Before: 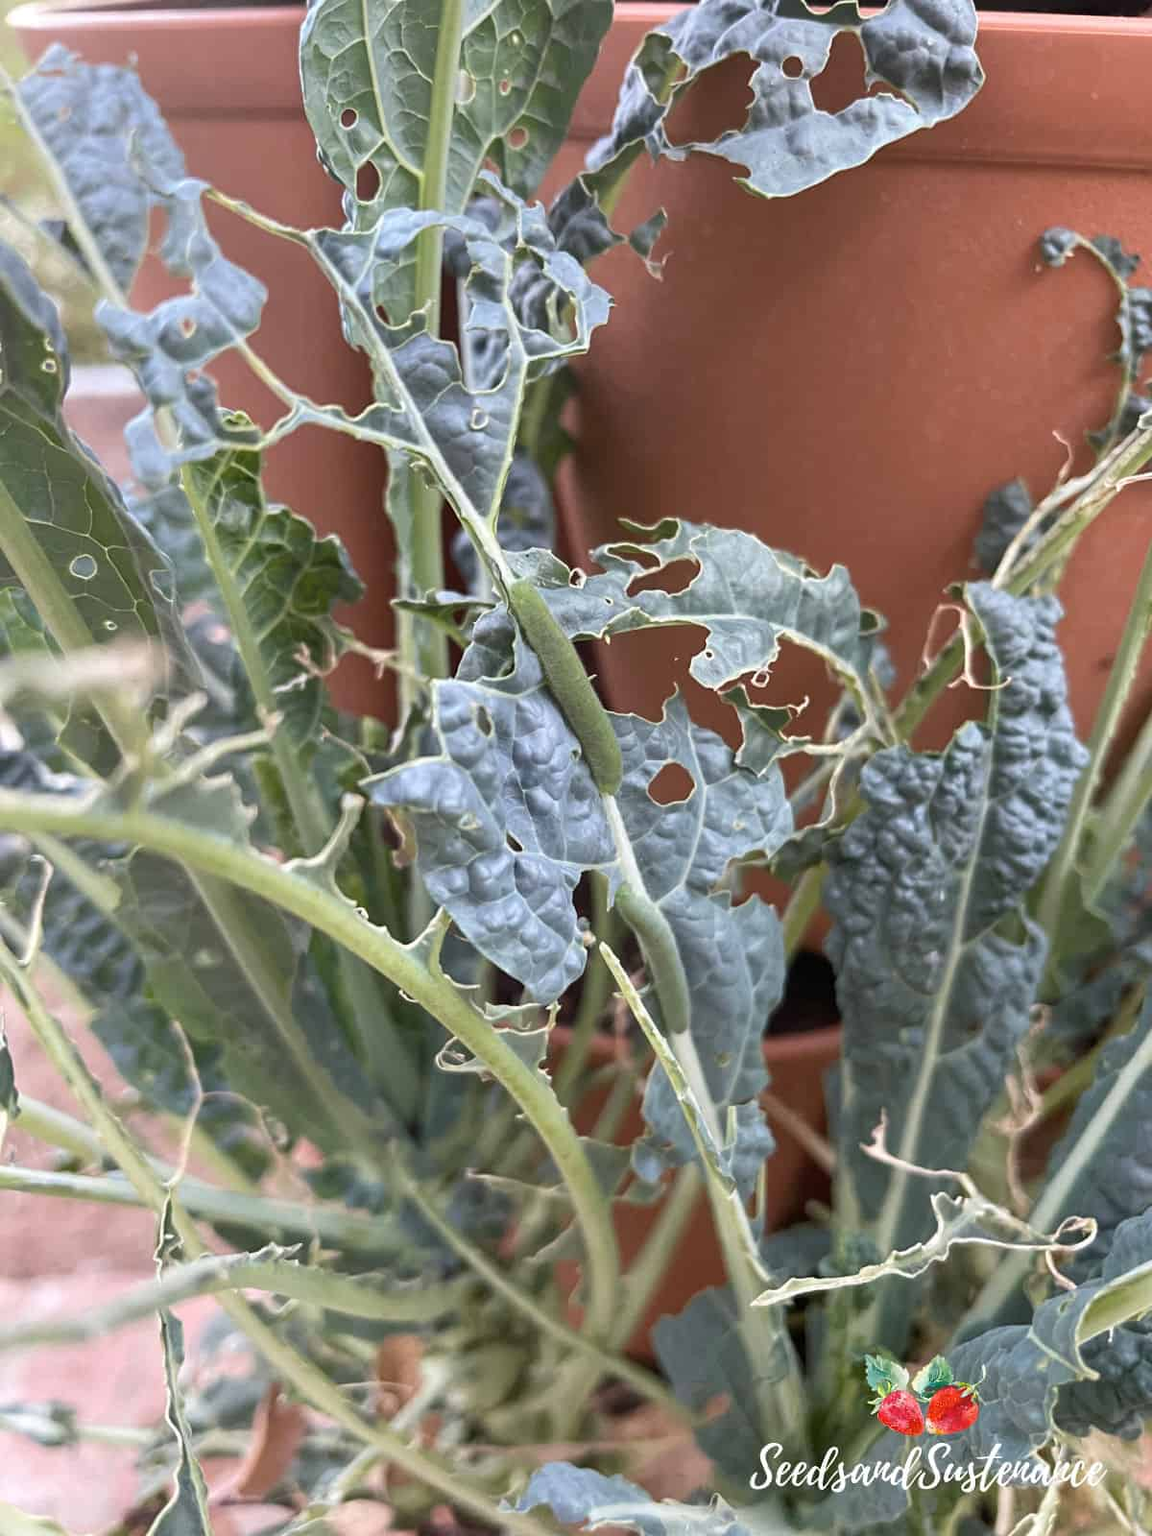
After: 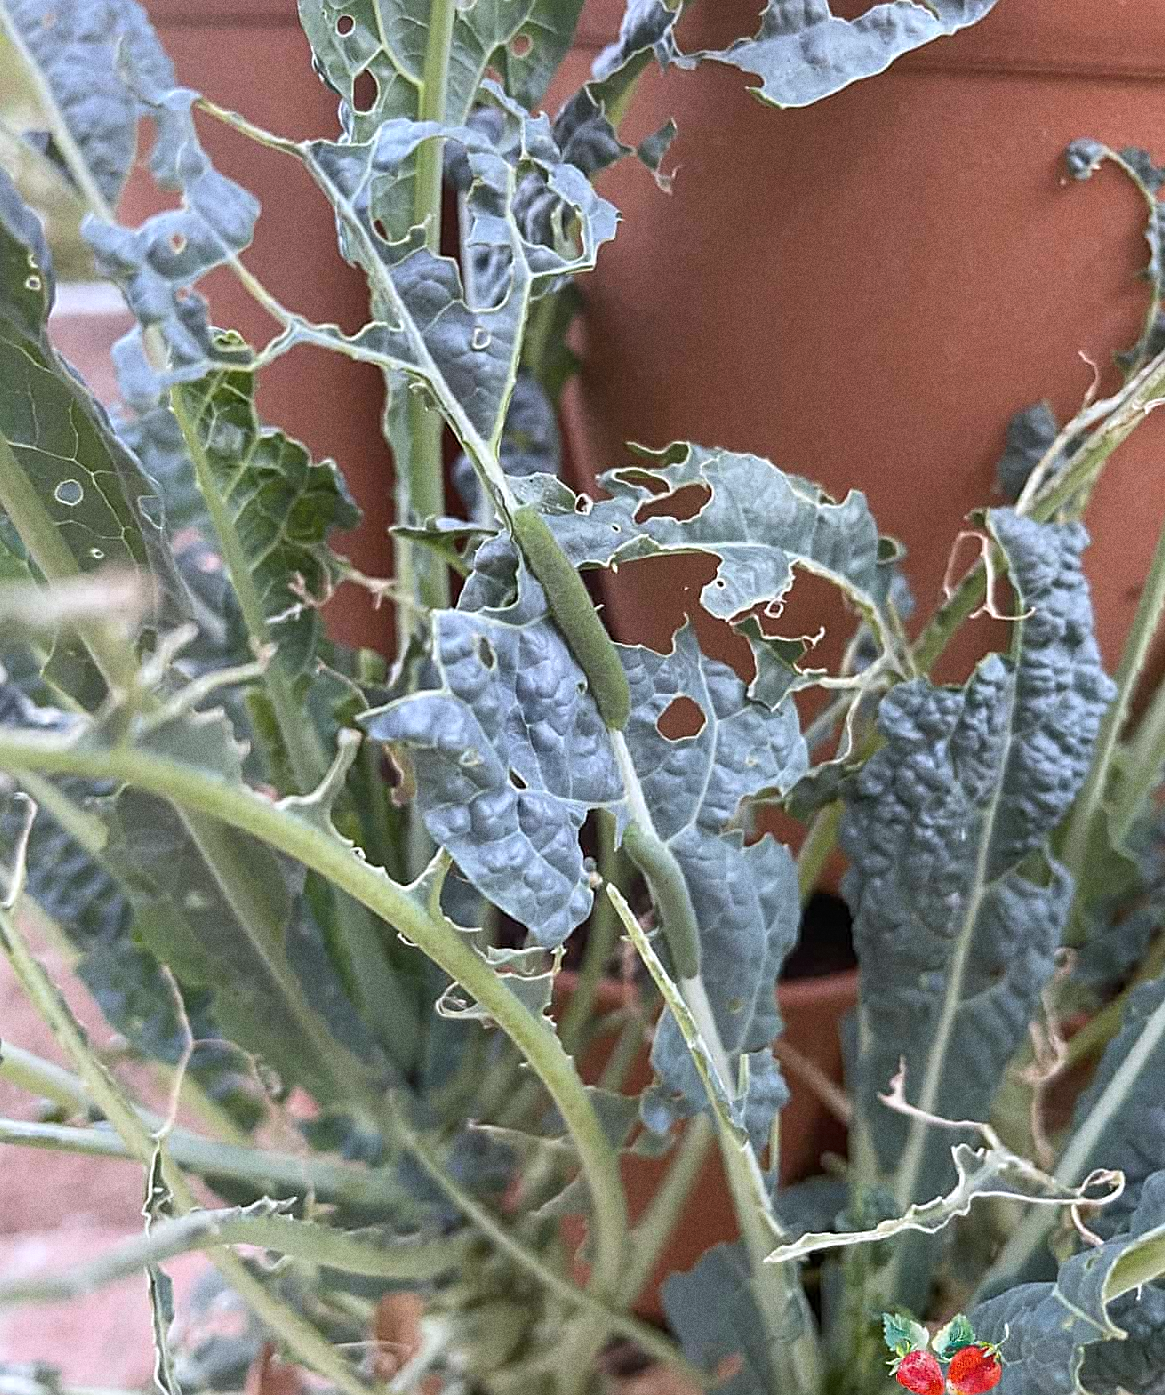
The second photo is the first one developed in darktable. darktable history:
crop: left 1.507%, top 6.147%, right 1.379%, bottom 6.637%
sharpen: on, module defaults
grain: coarseness 11.82 ISO, strength 36.67%, mid-tones bias 74.17%
white balance: red 0.974, blue 1.044
